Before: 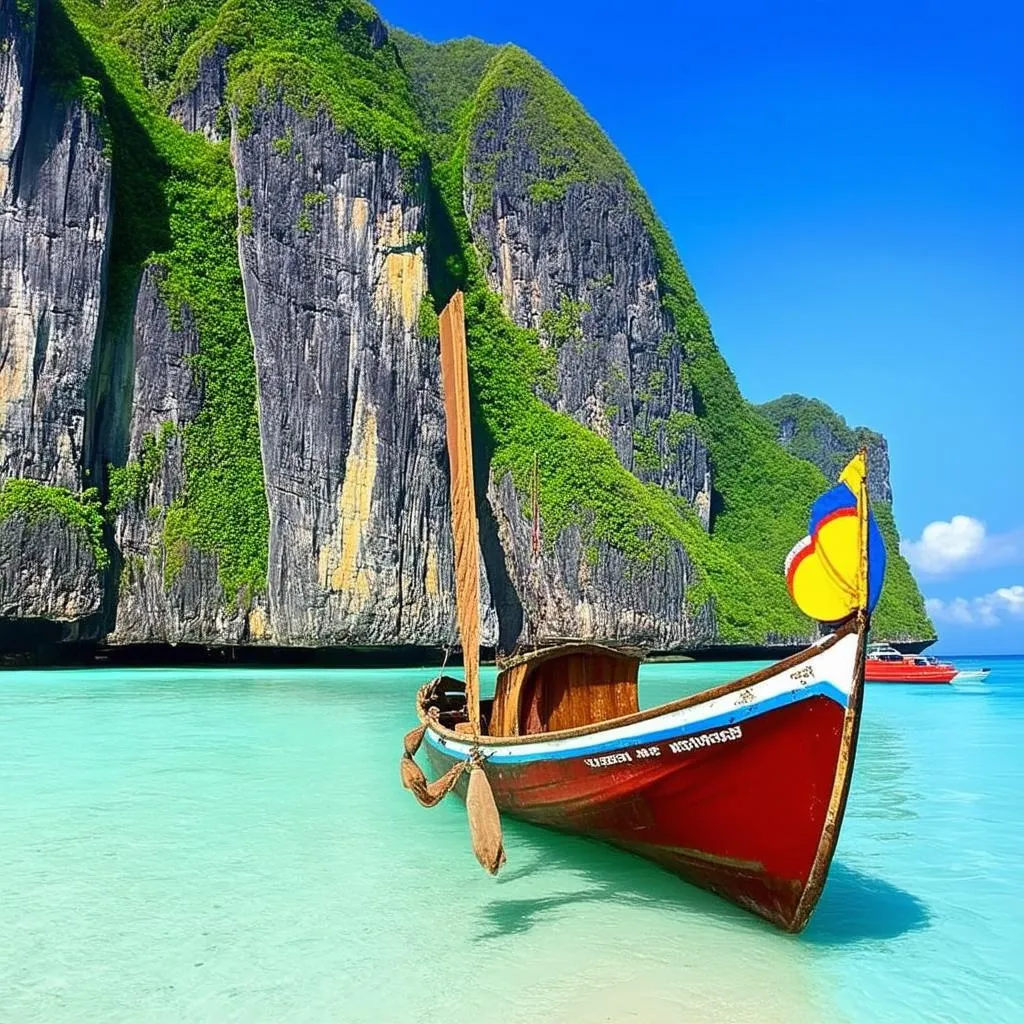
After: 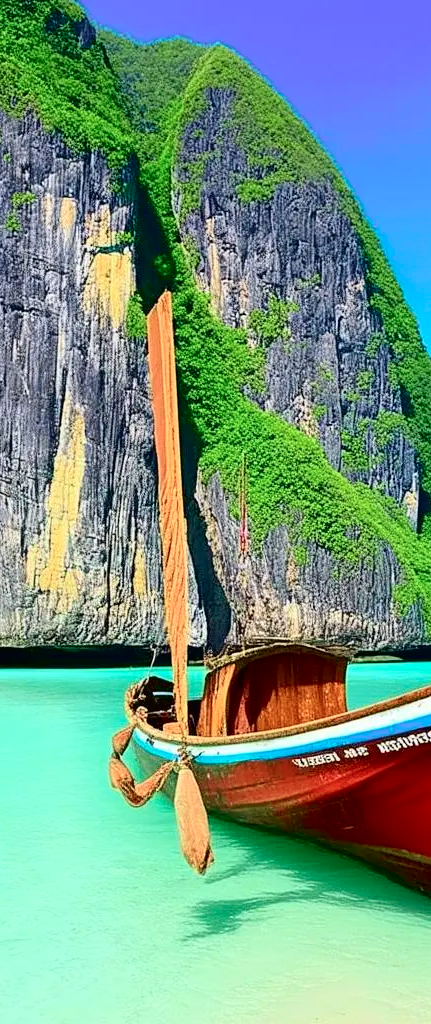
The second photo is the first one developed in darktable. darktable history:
crop: left 28.583%, right 29.231%
tone curve: curves: ch0 [(0, 0.013) (0.054, 0.018) (0.205, 0.197) (0.289, 0.309) (0.382, 0.437) (0.475, 0.552) (0.666, 0.743) (0.791, 0.85) (1, 0.998)]; ch1 [(0, 0) (0.394, 0.338) (0.449, 0.404) (0.499, 0.498) (0.526, 0.528) (0.543, 0.564) (0.589, 0.633) (0.66, 0.687) (0.783, 0.804) (1, 1)]; ch2 [(0, 0) (0.304, 0.31) (0.403, 0.399) (0.441, 0.421) (0.474, 0.466) (0.498, 0.496) (0.524, 0.538) (0.555, 0.584) (0.633, 0.665) (0.7, 0.711) (1, 1)], color space Lab, independent channels, preserve colors none
